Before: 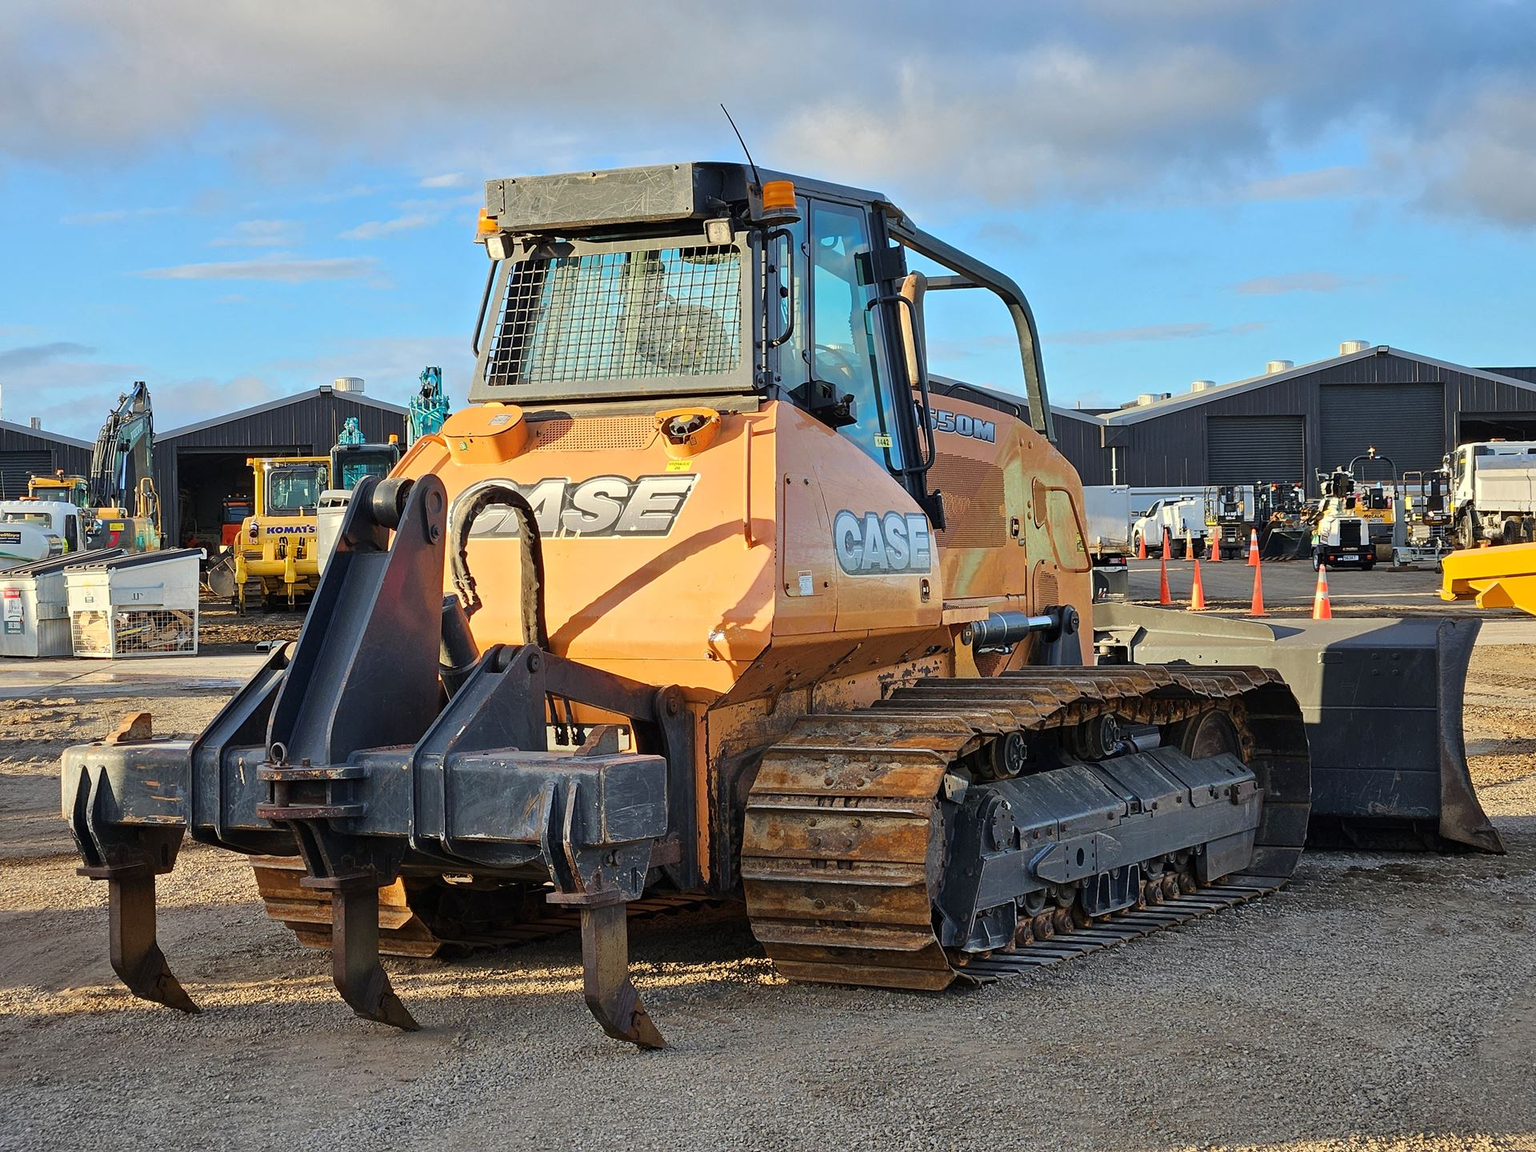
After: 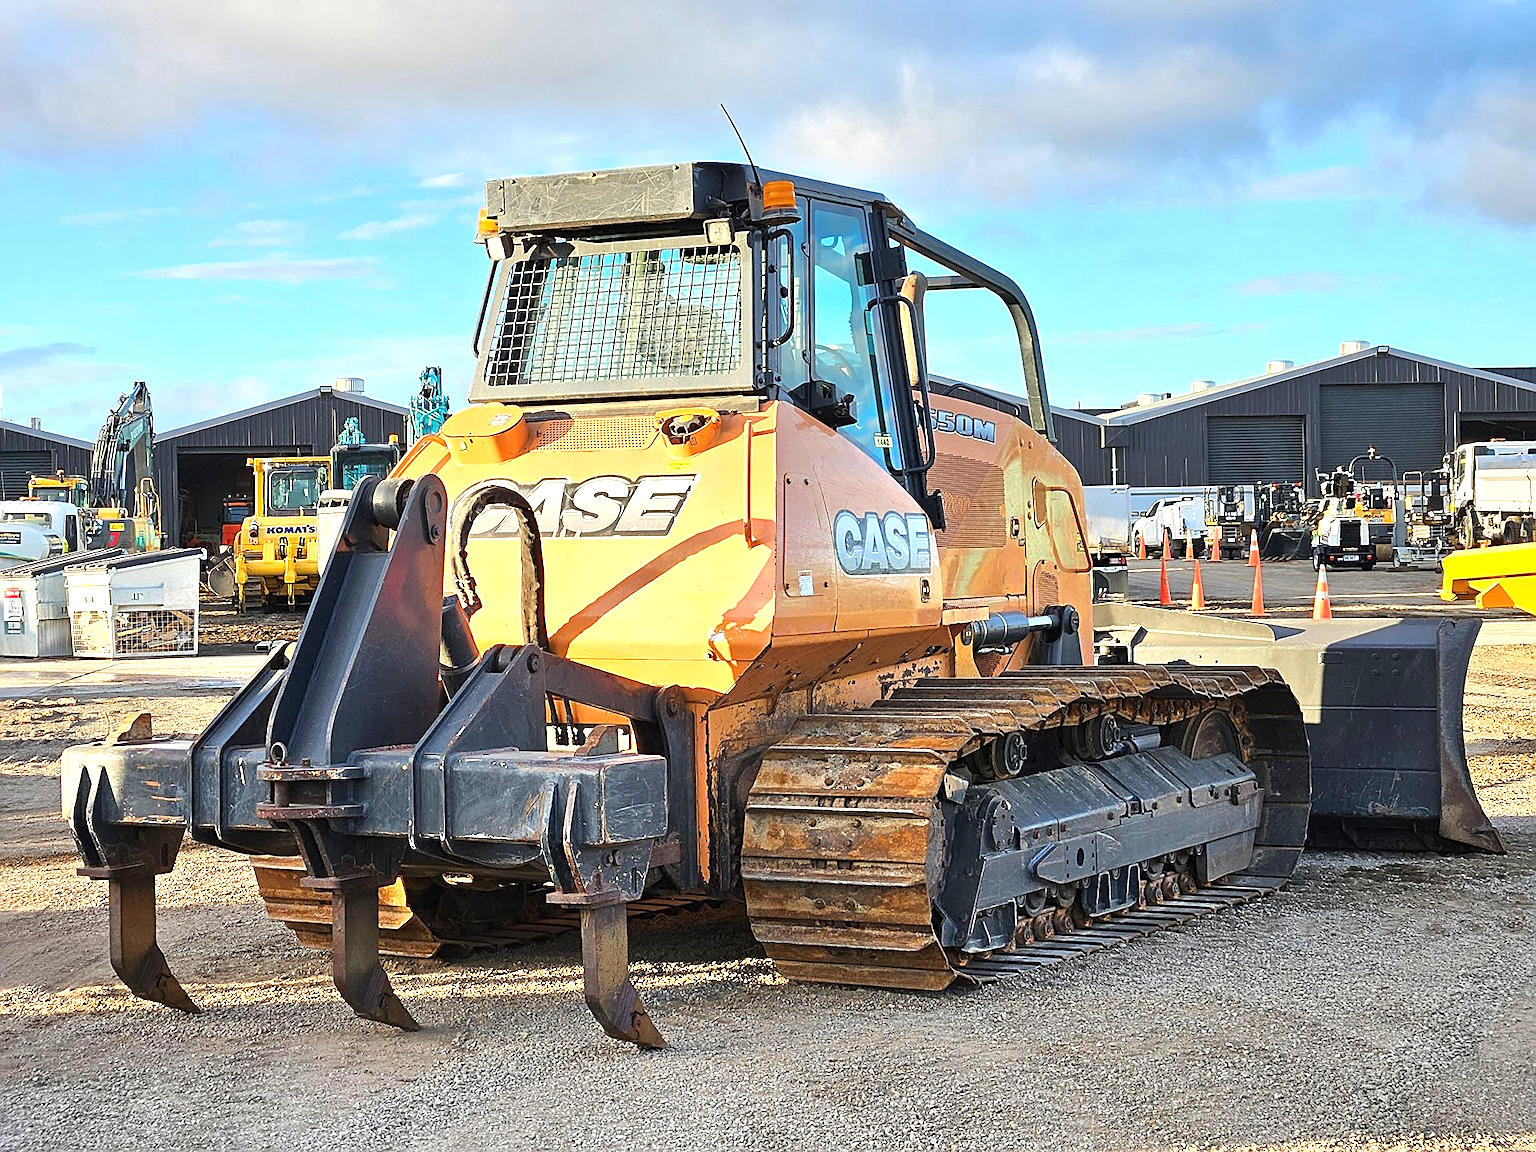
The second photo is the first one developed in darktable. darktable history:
sharpen: on, module defaults
exposure: black level correction 0, exposure 1.2 EV, compensate highlight preservation false
graduated density: rotation -0.352°, offset 57.64
